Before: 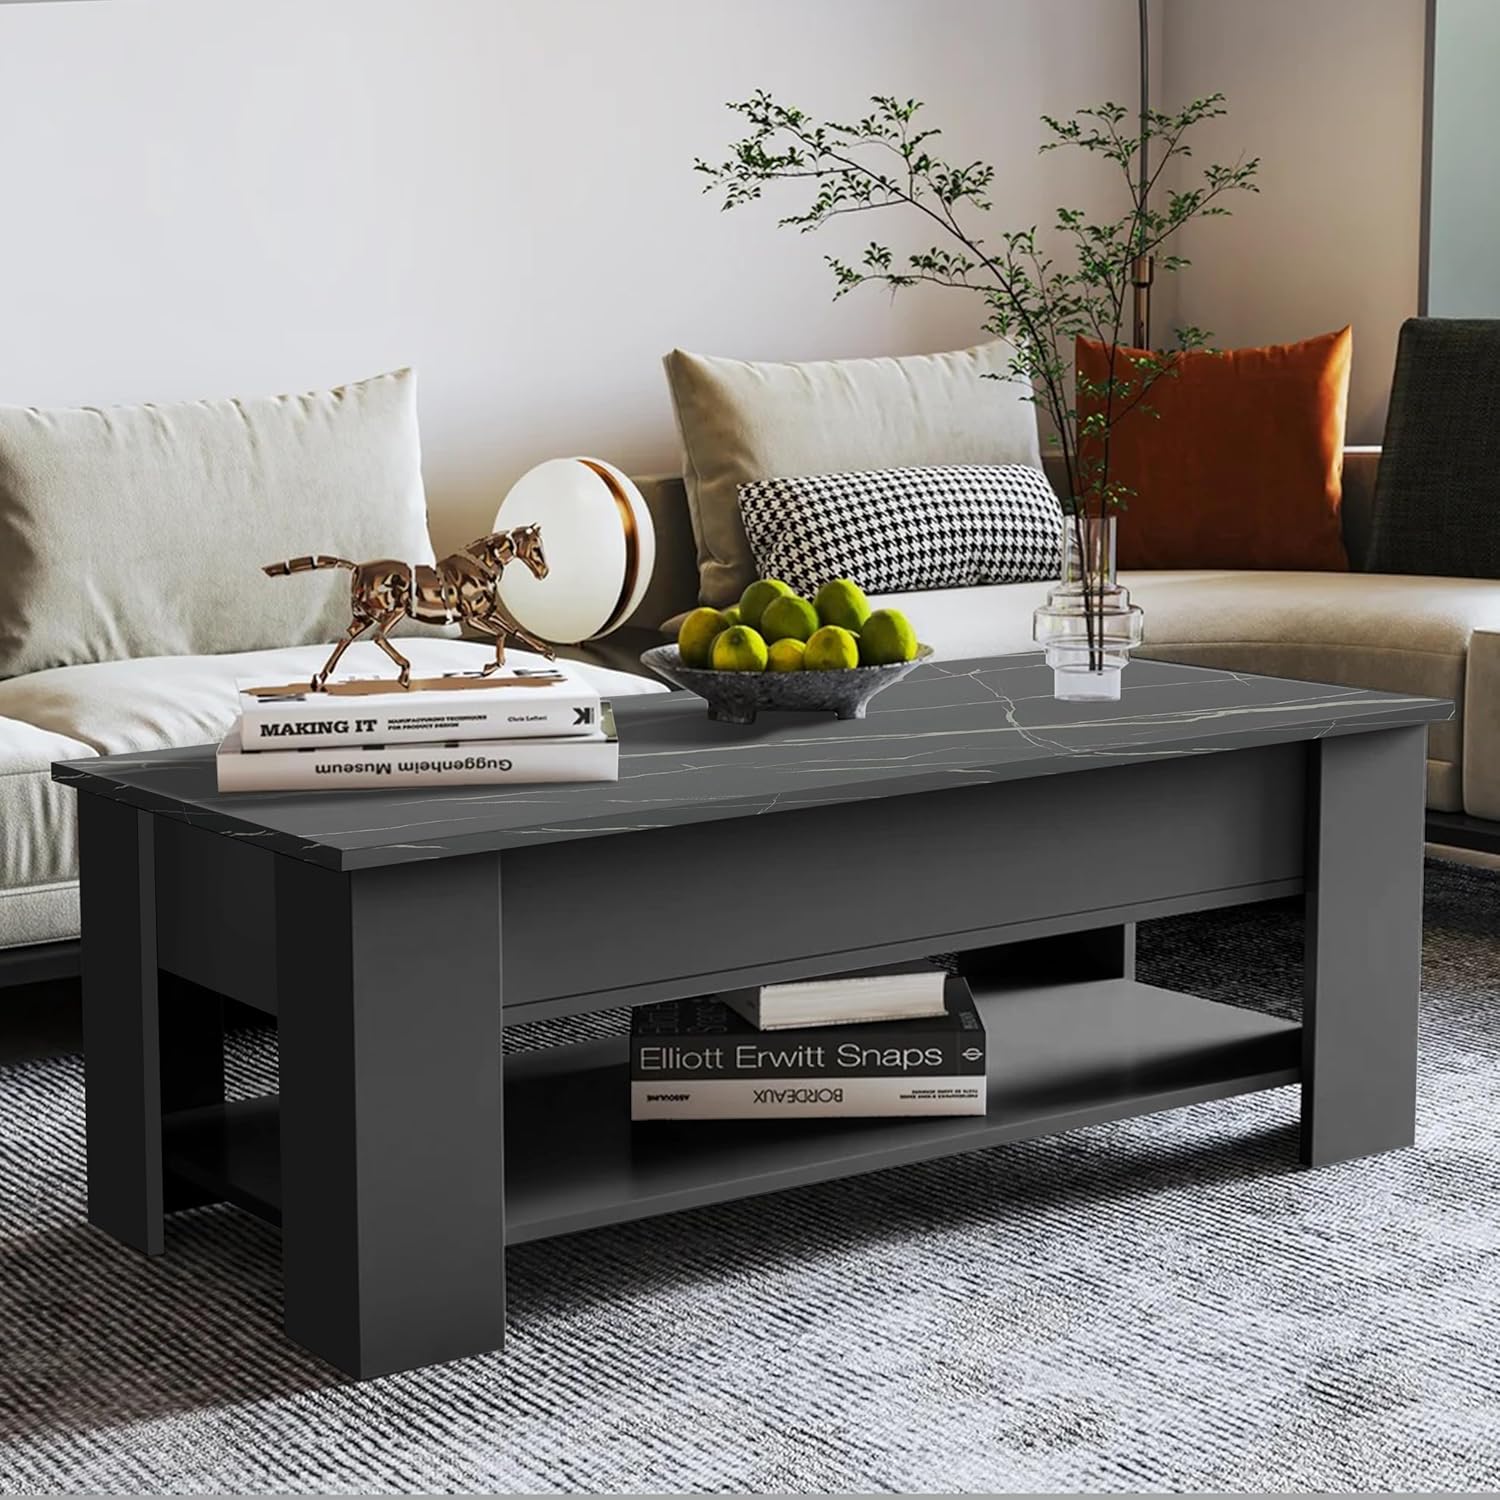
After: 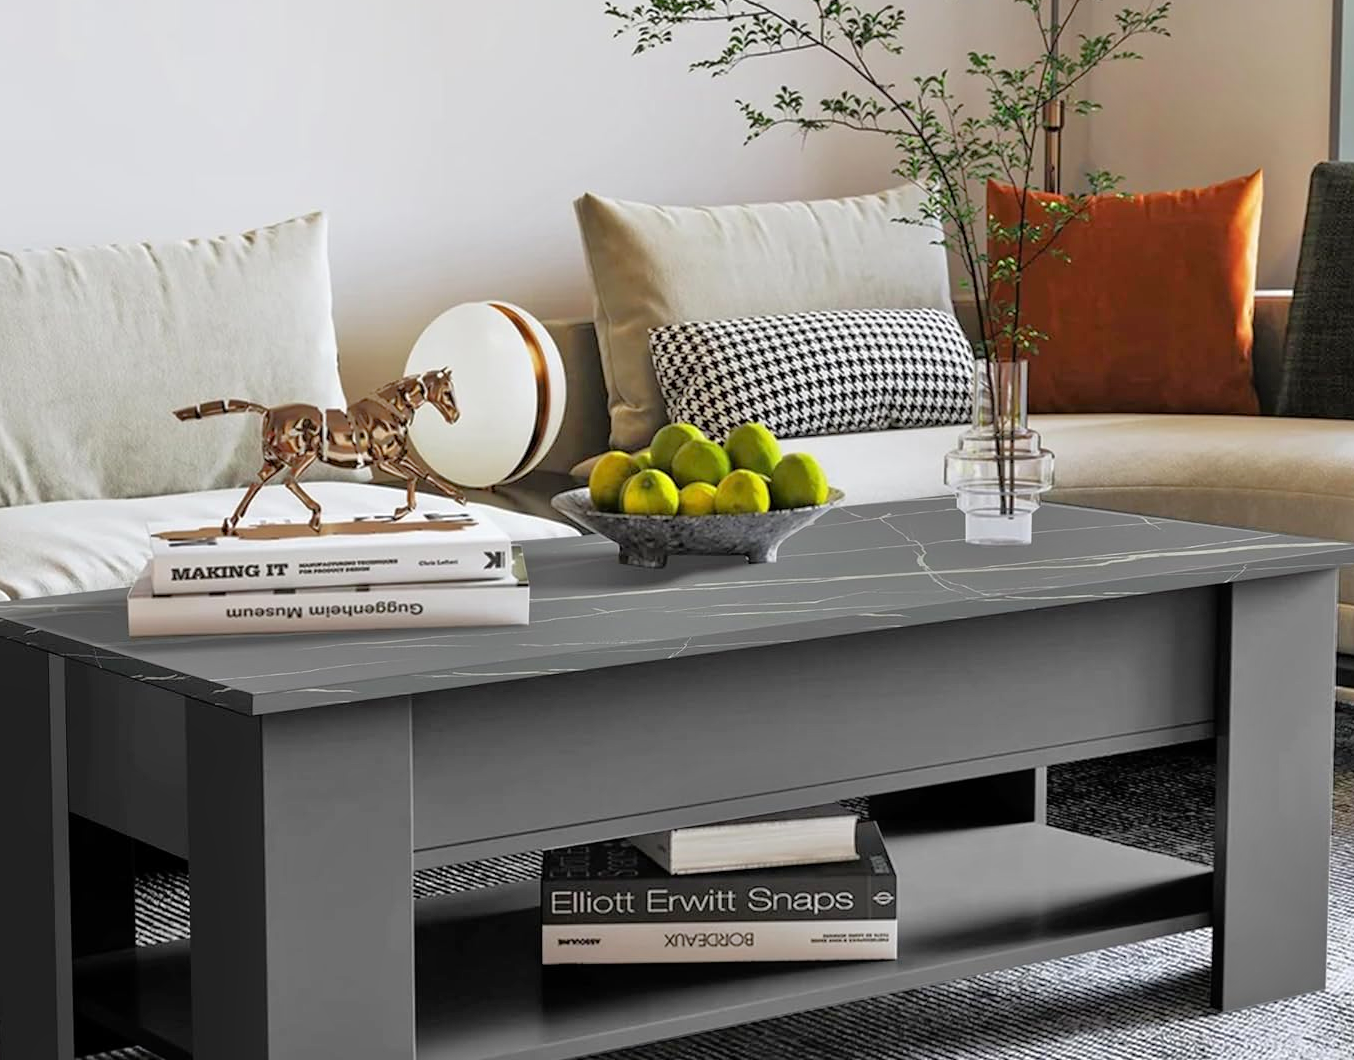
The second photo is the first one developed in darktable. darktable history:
tone equalizer: -7 EV 0.148 EV, -6 EV 0.625 EV, -5 EV 1.15 EV, -4 EV 1.34 EV, -3 EV 1.18 EV, -2 EV 0.6 EV, -1 EV 0.151 EV
crop: left 5.958%, top 10.457%, right 3.769%, bottom 18.862%
